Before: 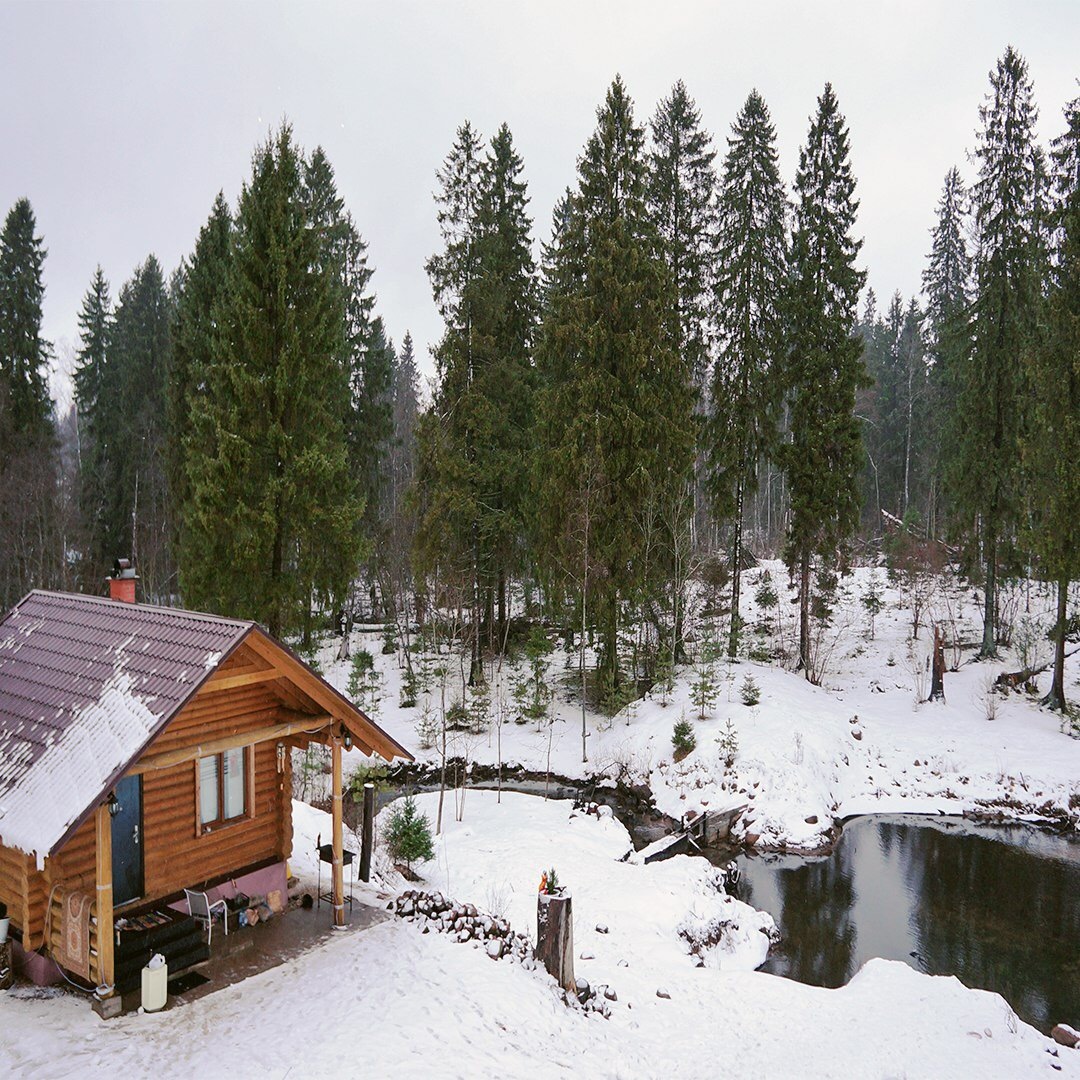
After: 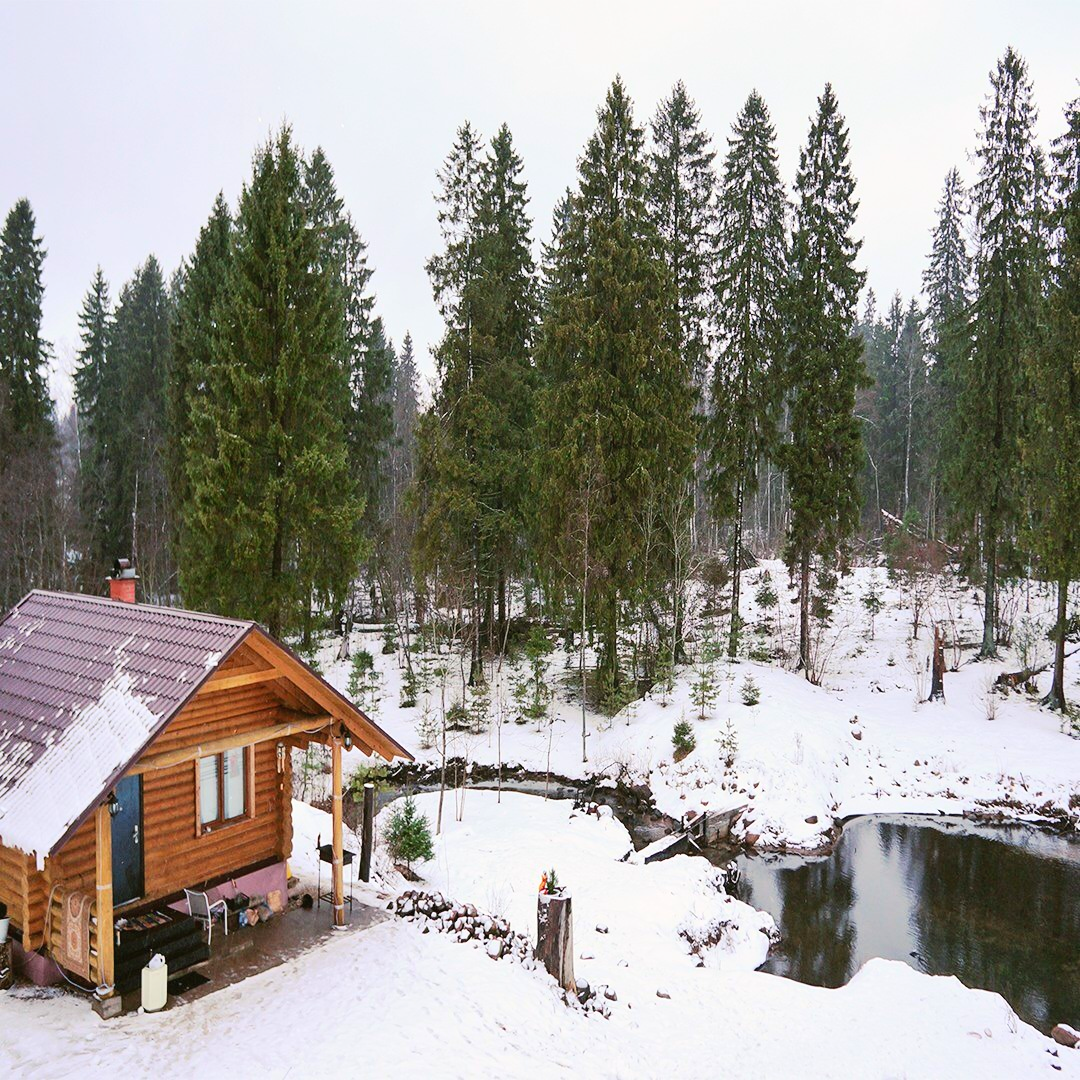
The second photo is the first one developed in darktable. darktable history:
contrast brightness saturation: contrast 0.196, brightness 0.16, saturation 0.216
